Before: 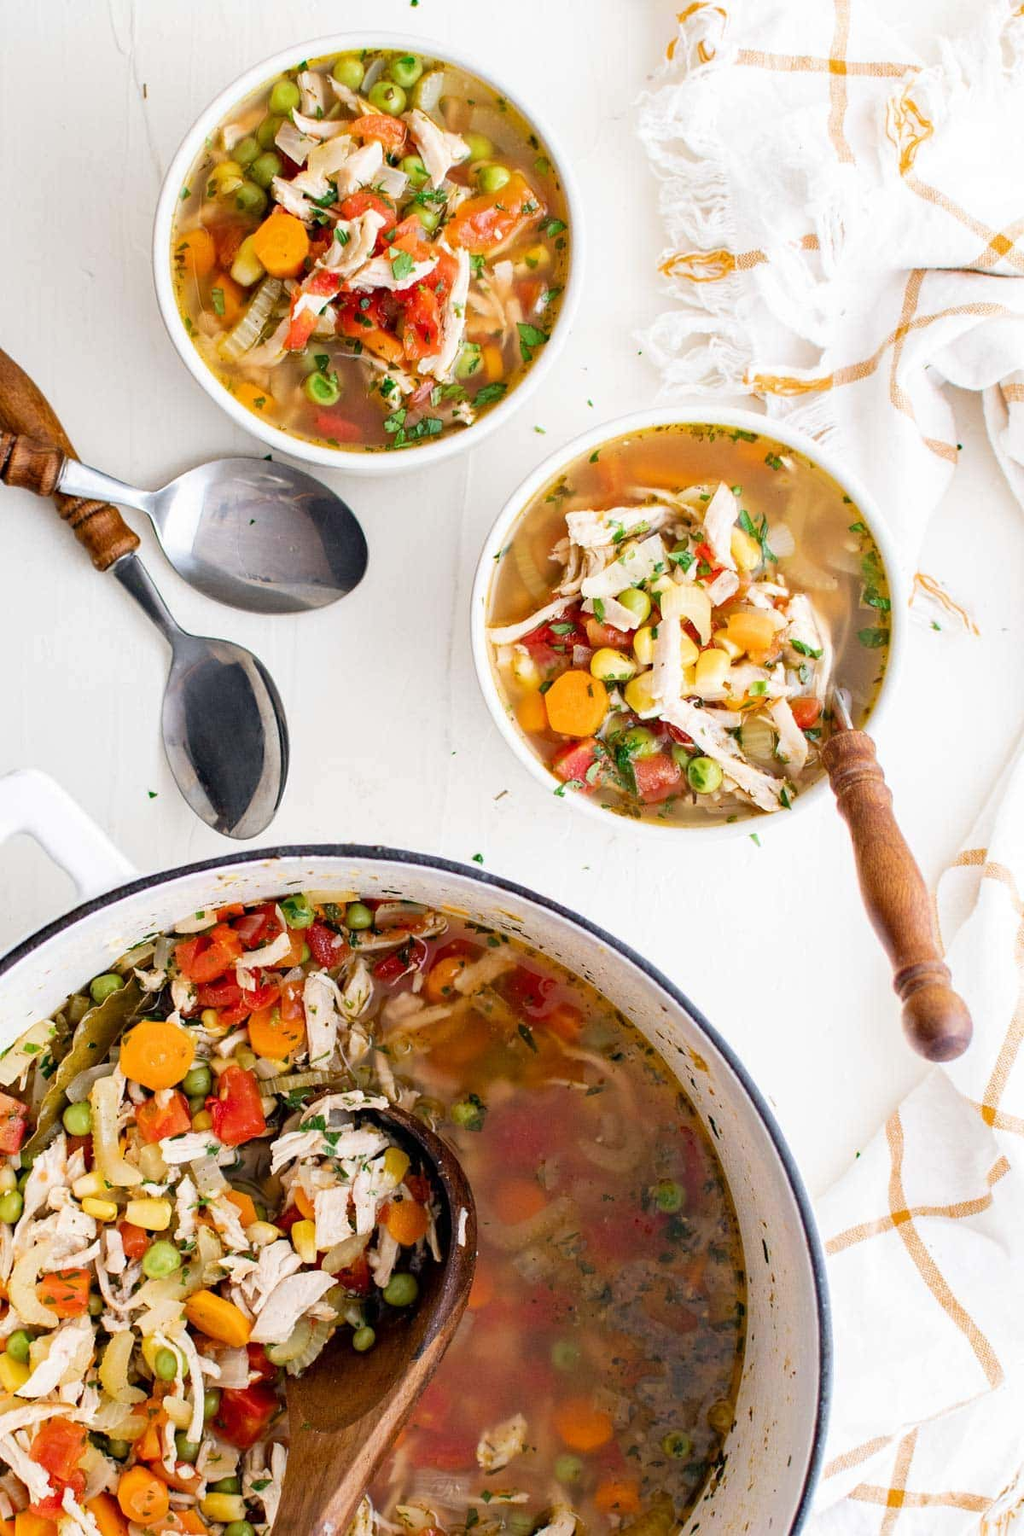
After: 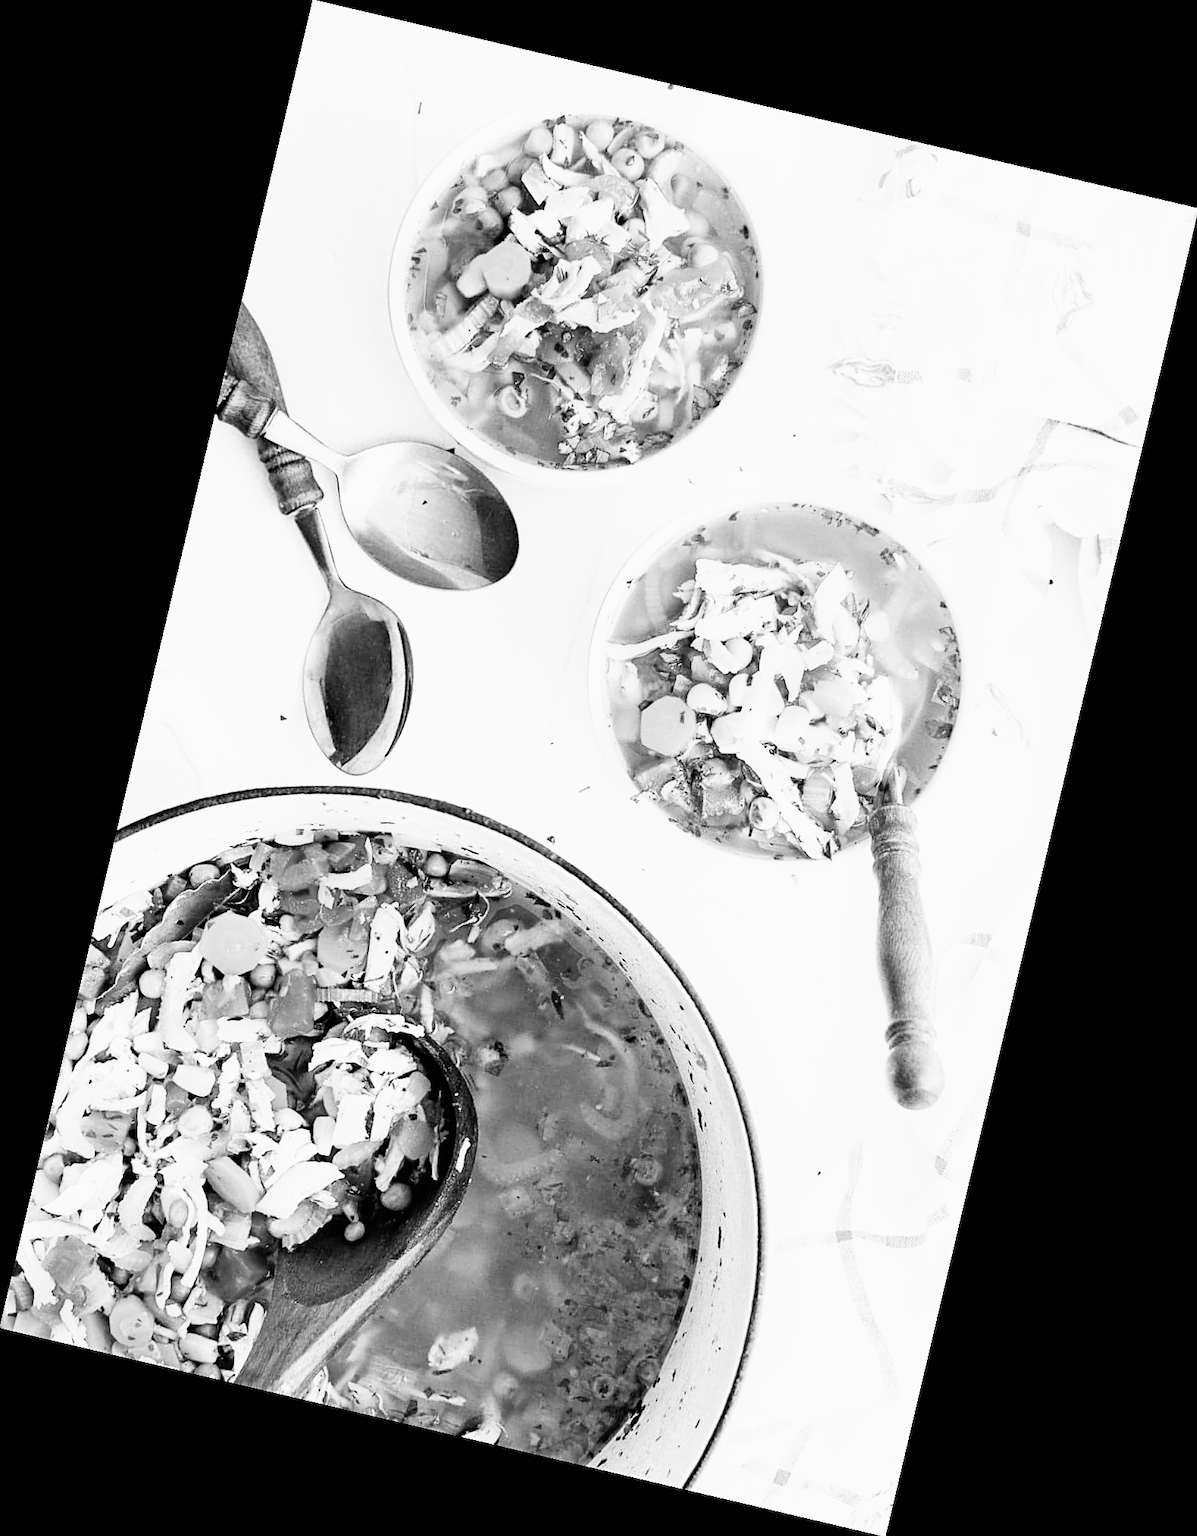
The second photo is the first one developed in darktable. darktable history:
base curve: curves: ch0 [(0, 0) (0.007, 0.004) (0.027, 0.03) (0.046, 0.07) (0.207, 0.54) (0.442, 0.872) (0.673, 0.972) (1, 1)], preserve colors none
rotate and perspective: rotation 13.27°, automatic cropping off
monochrome: a -6.99, b 35.61, size 1.4
sharpen: on, module defaults
